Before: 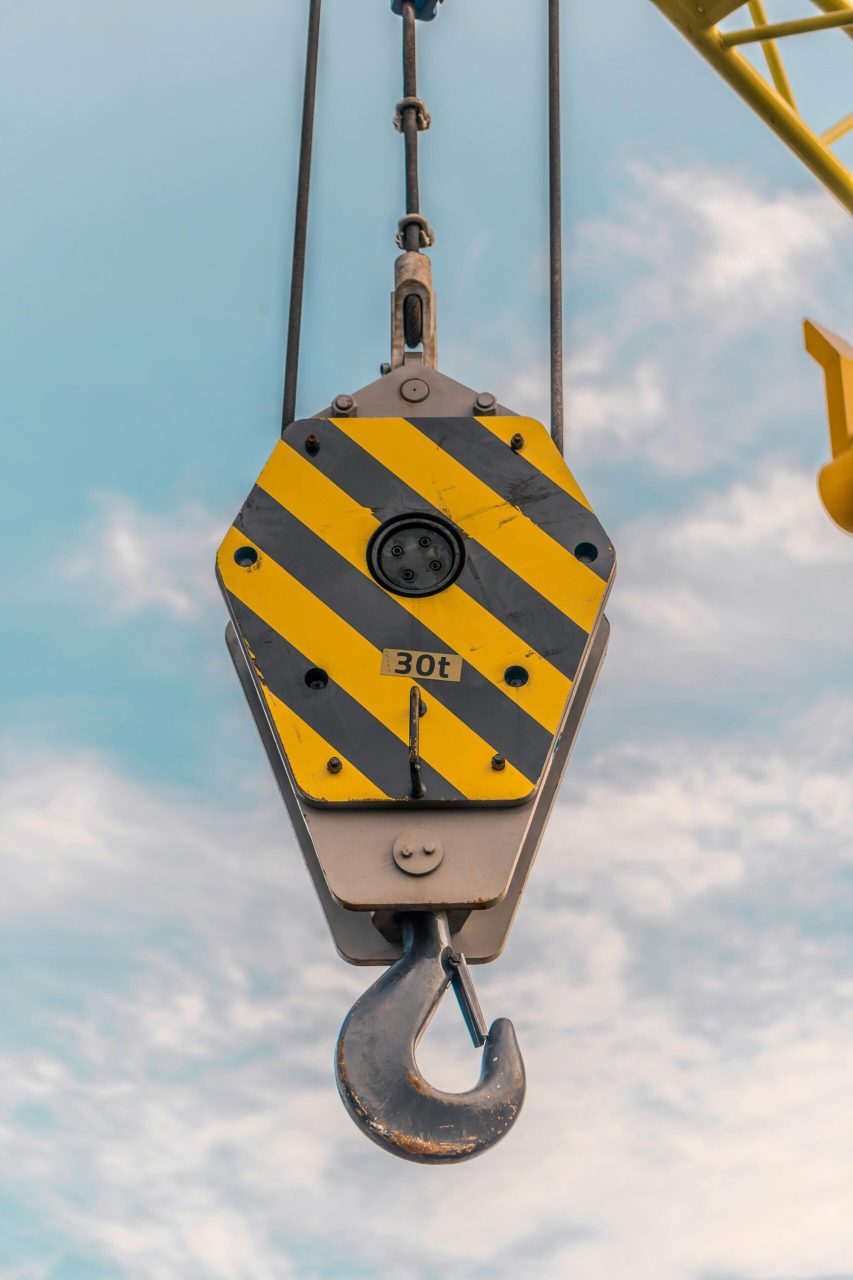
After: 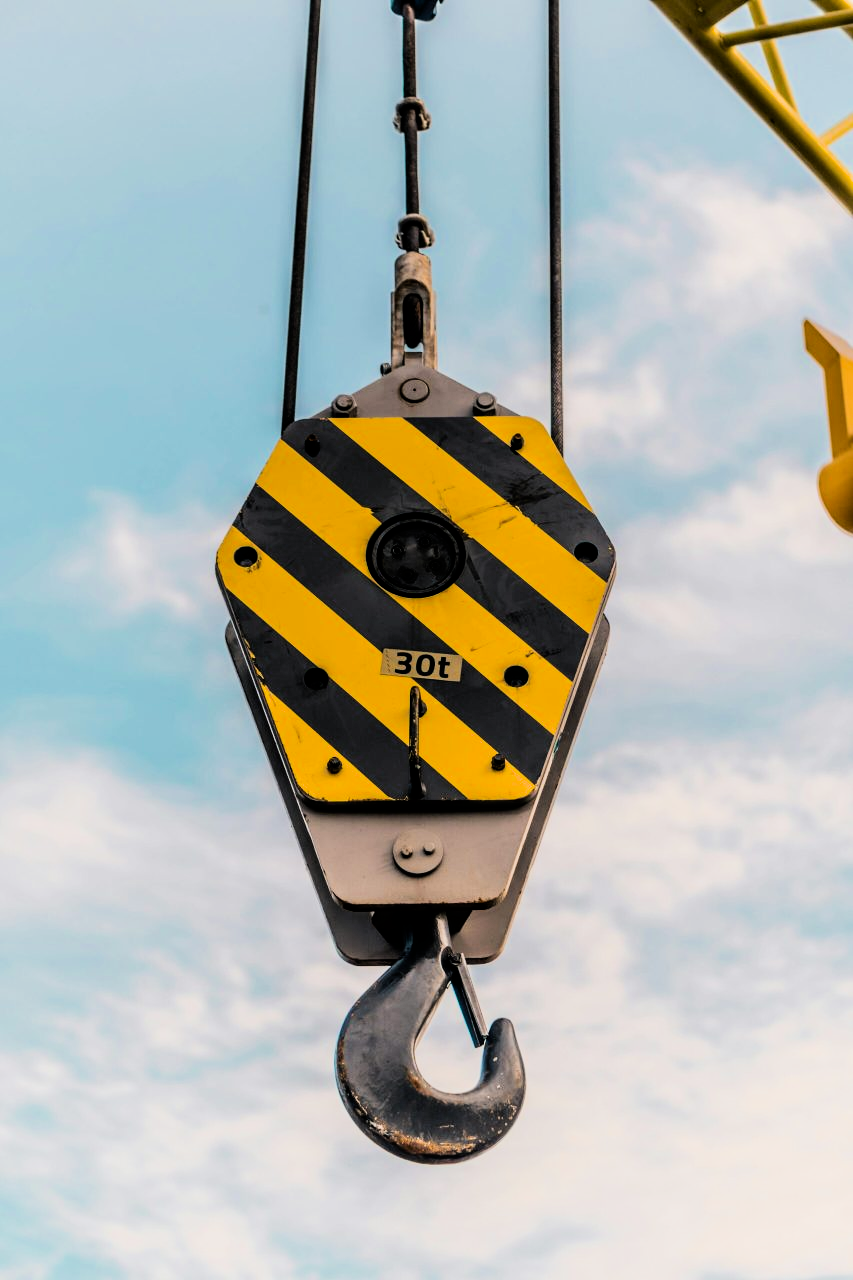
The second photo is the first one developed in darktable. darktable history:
filmic rgb: black relative exposure -4.99 EV, white relative exposure 3.96 EV, hardness 2.89, contrast 1.407
color balance rgb: global offset › luminance -0.86%, perceptual saturation grading › global saturation 0.705%, perceptual brilliance grading › global brilliance -17.428%, perceptual brilliance grading › highlights 29.262%, global vibrance 20%
